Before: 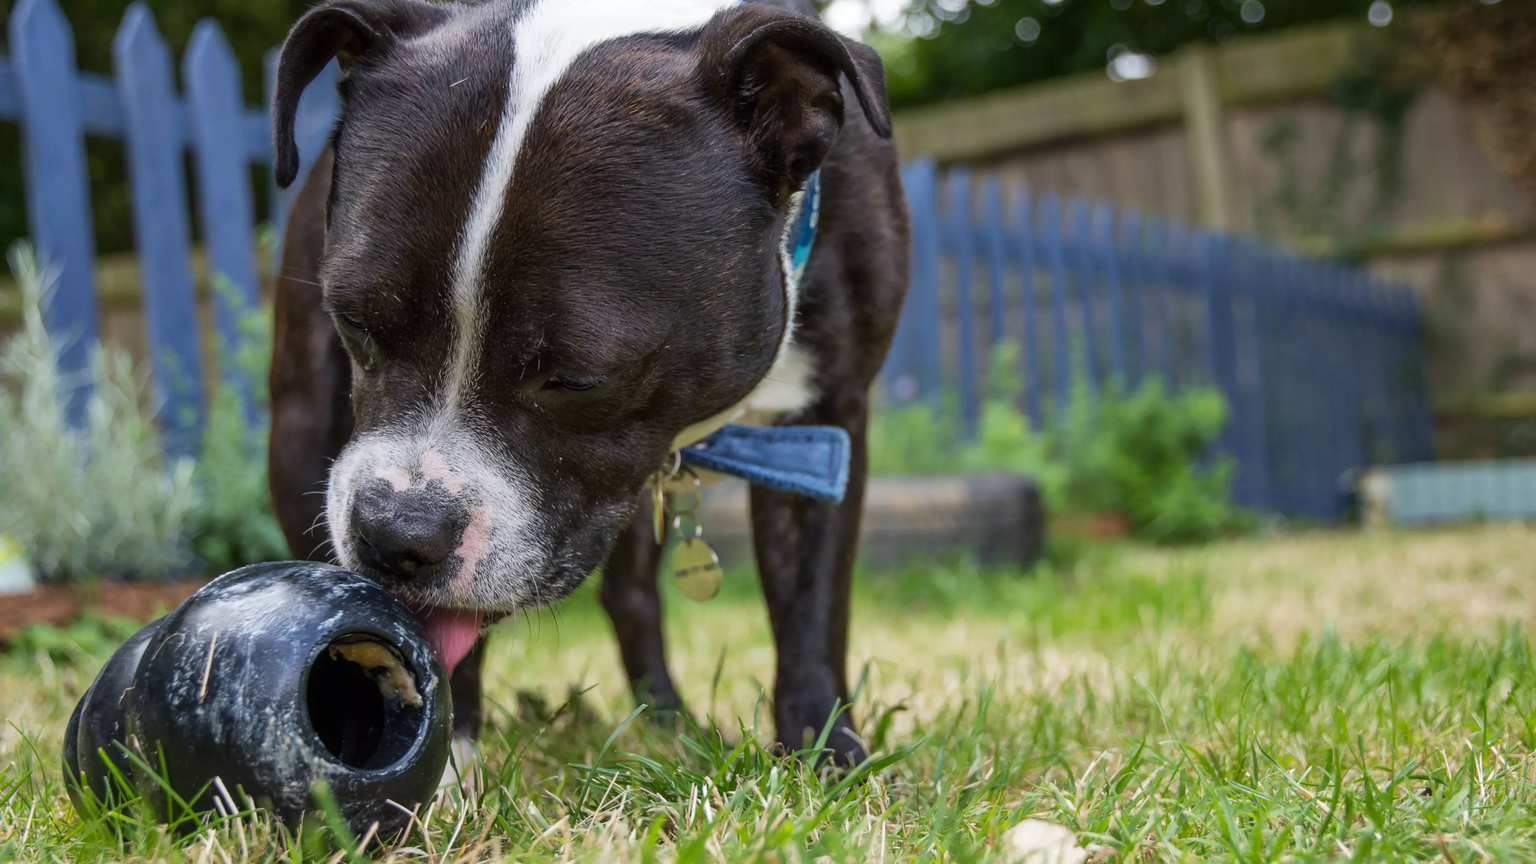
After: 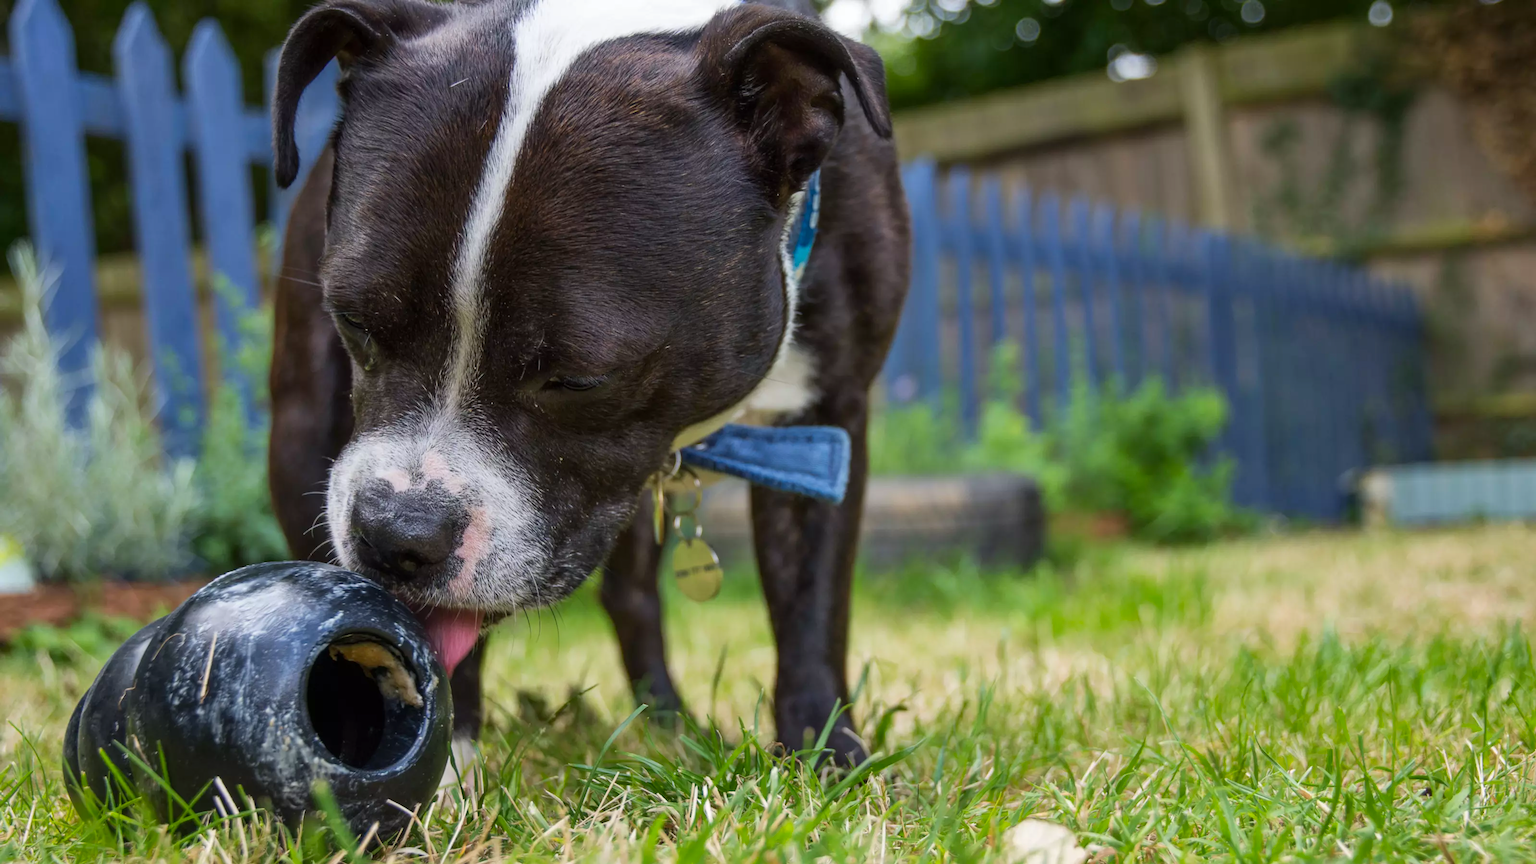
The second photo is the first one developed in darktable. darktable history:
contrast brightness saturation: contrast 0.038, saturation 0.155
